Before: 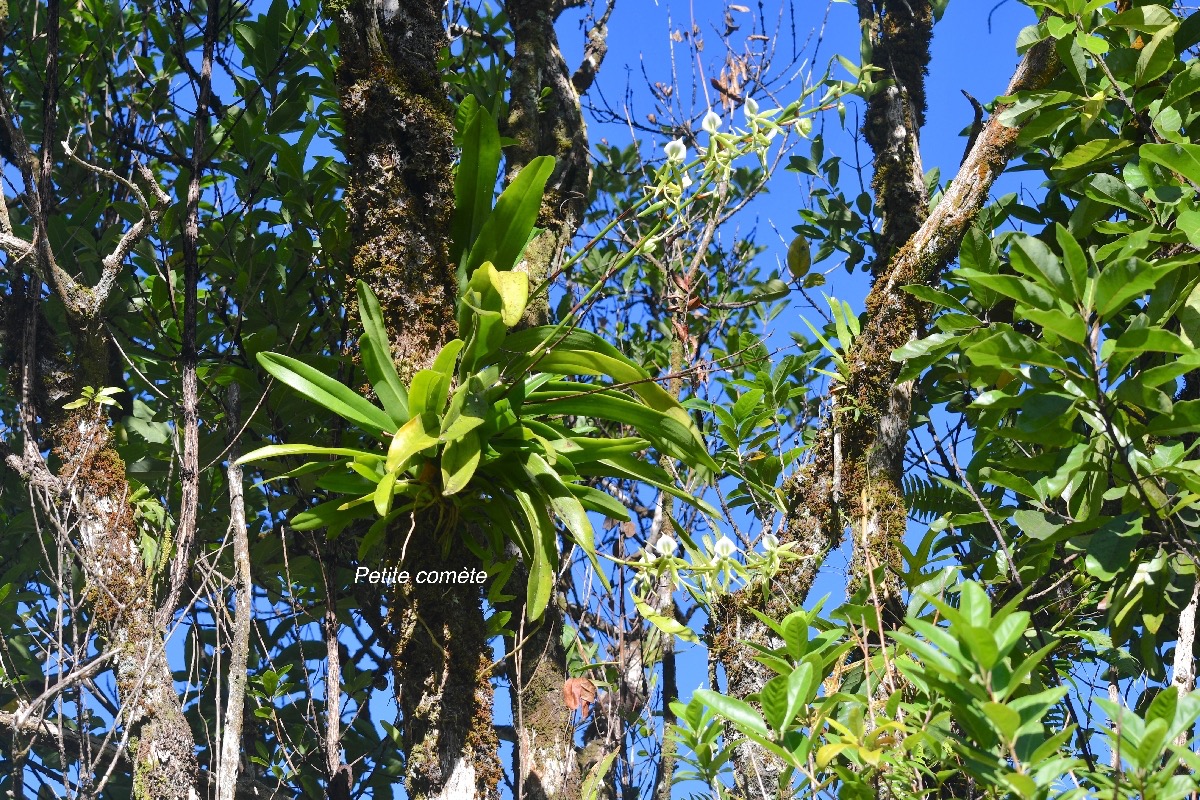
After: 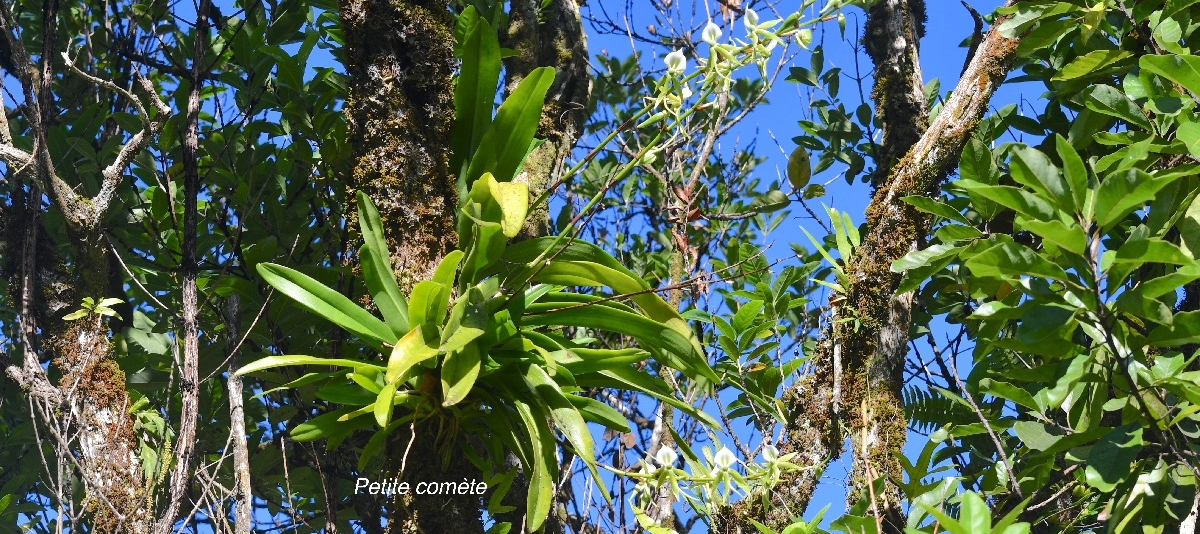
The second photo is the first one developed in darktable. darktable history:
crop: top 11.154%, bottom 22.042%
